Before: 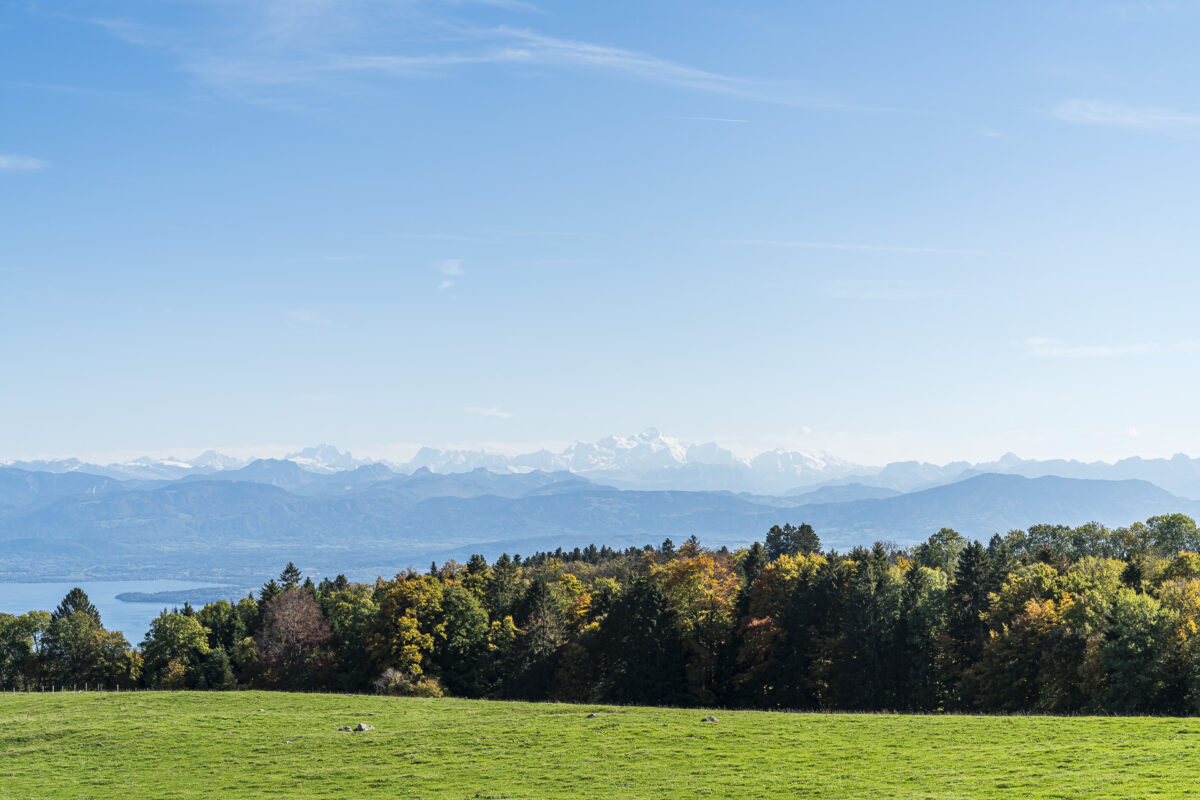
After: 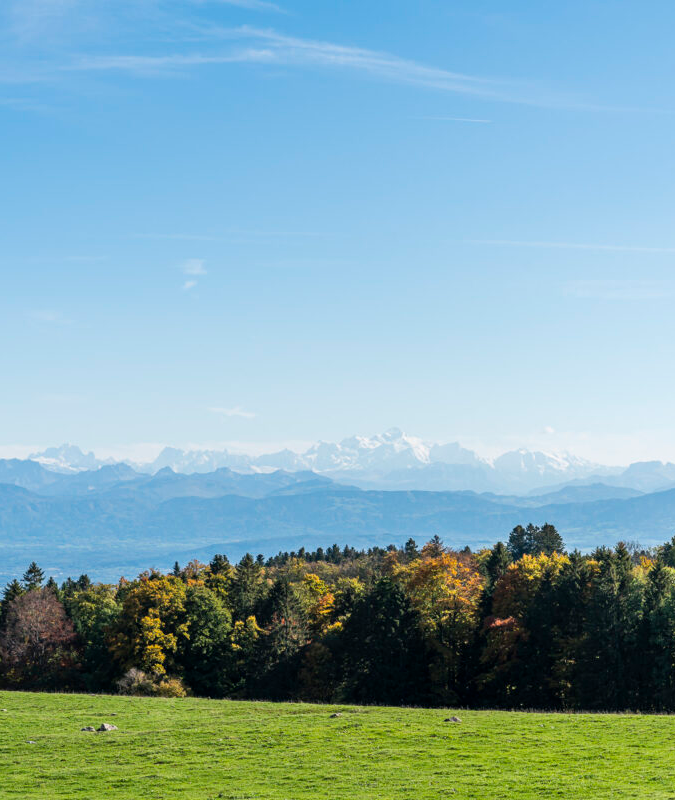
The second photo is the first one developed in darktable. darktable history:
crop: left 21.429%, right 22.263%
